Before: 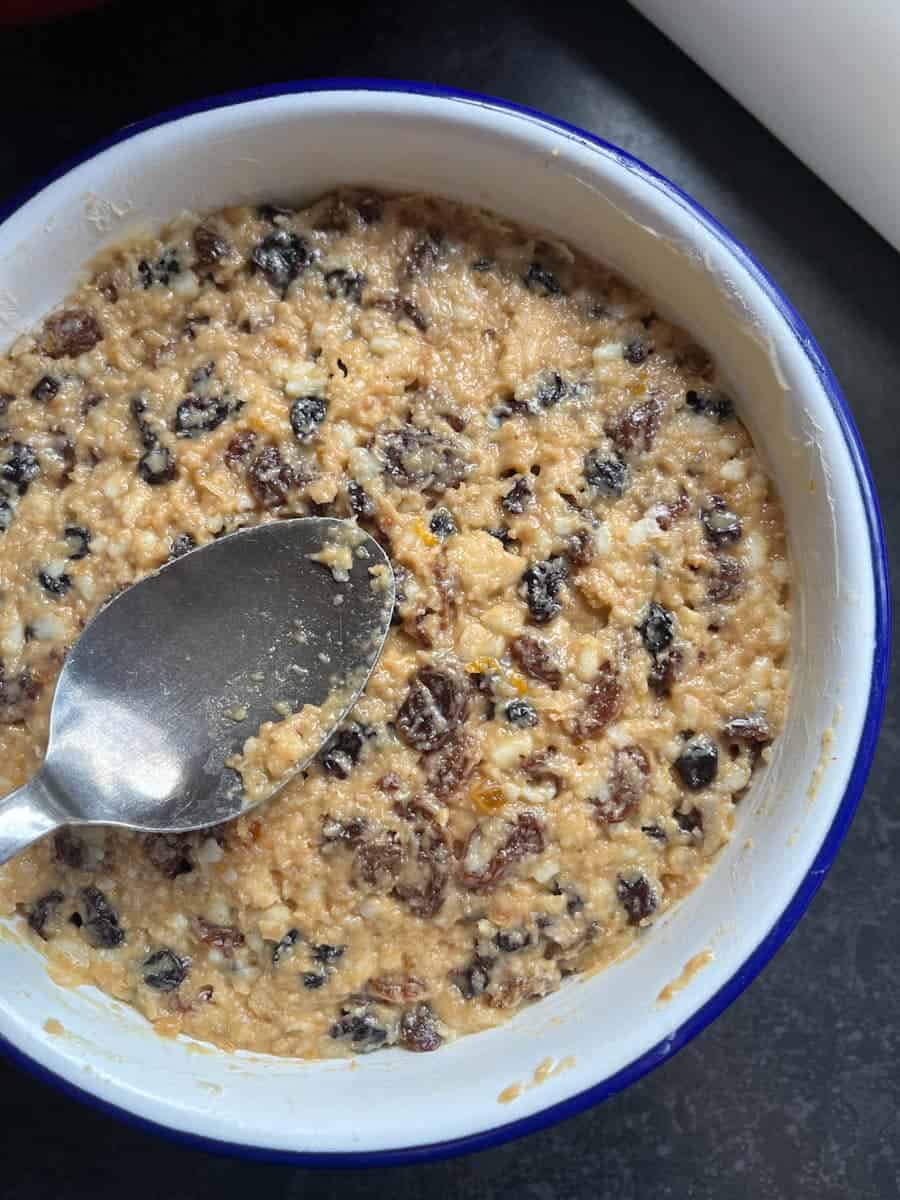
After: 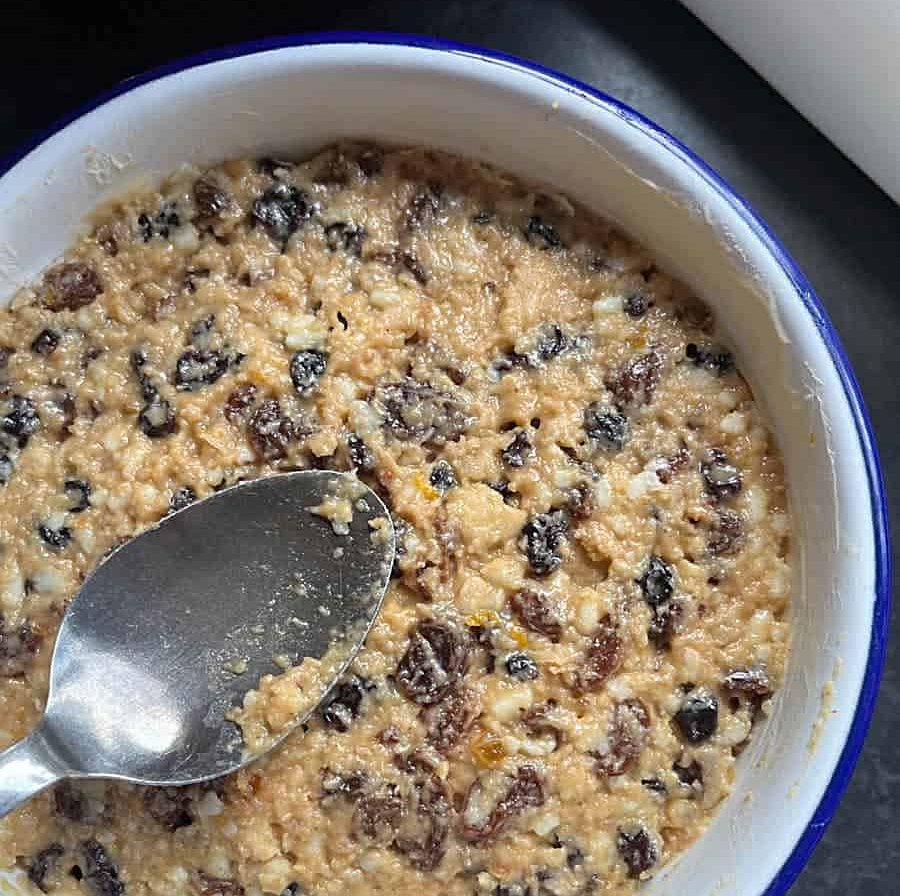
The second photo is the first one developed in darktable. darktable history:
crop: top 3.973%, bottom 21.341%
sharpen: on, module defaults
